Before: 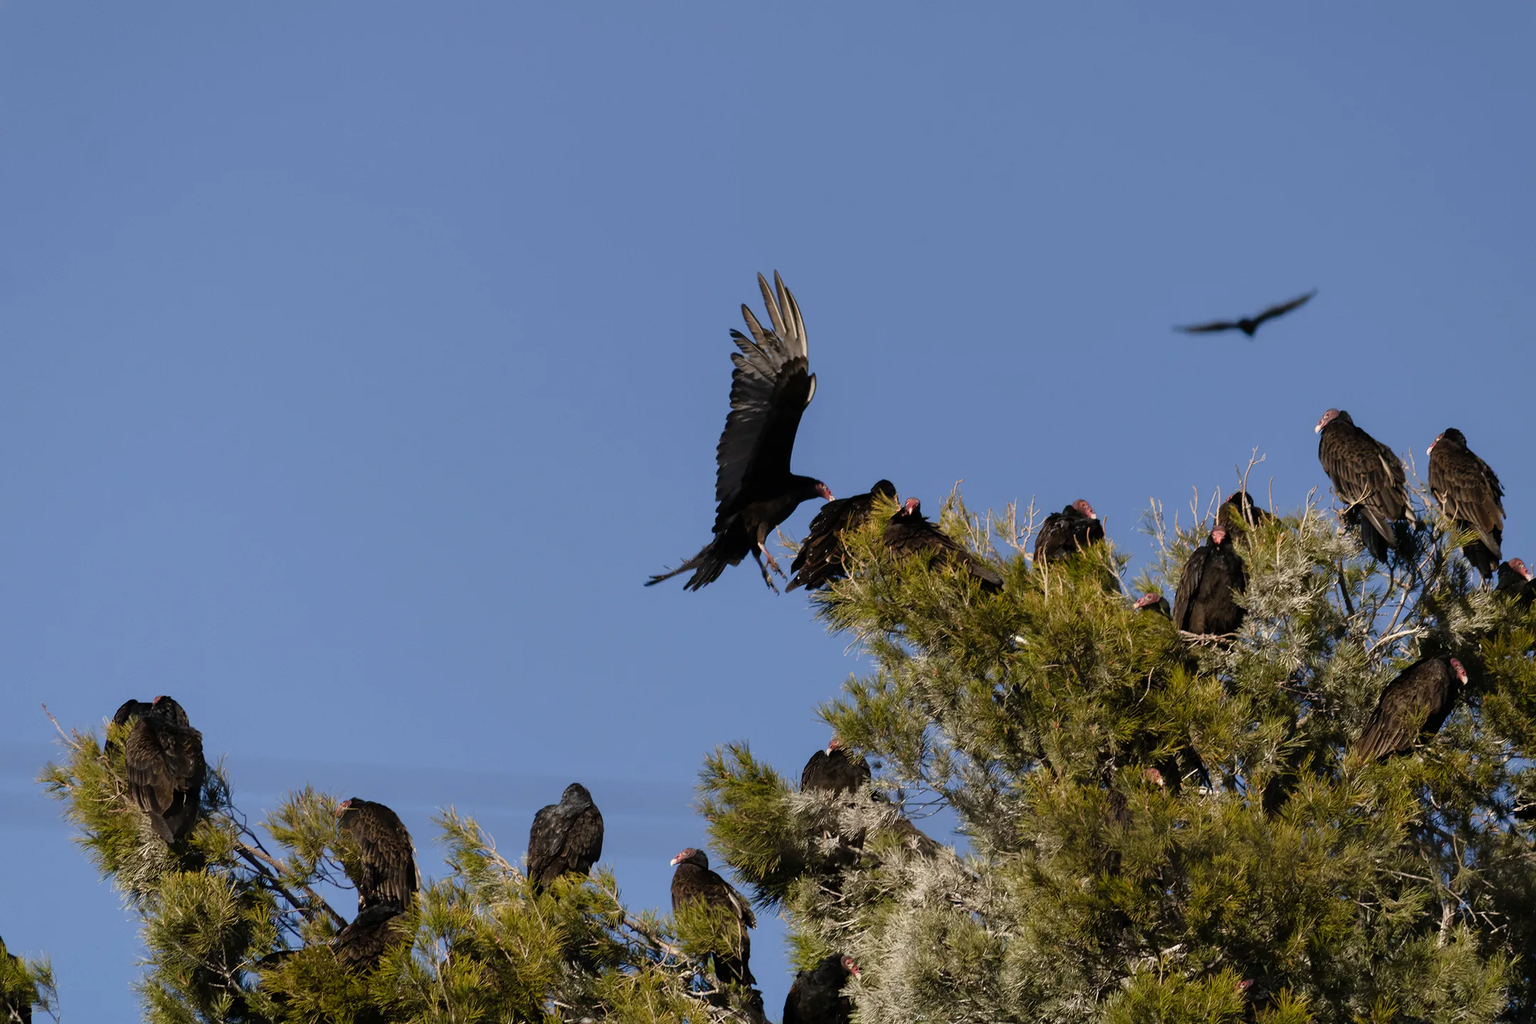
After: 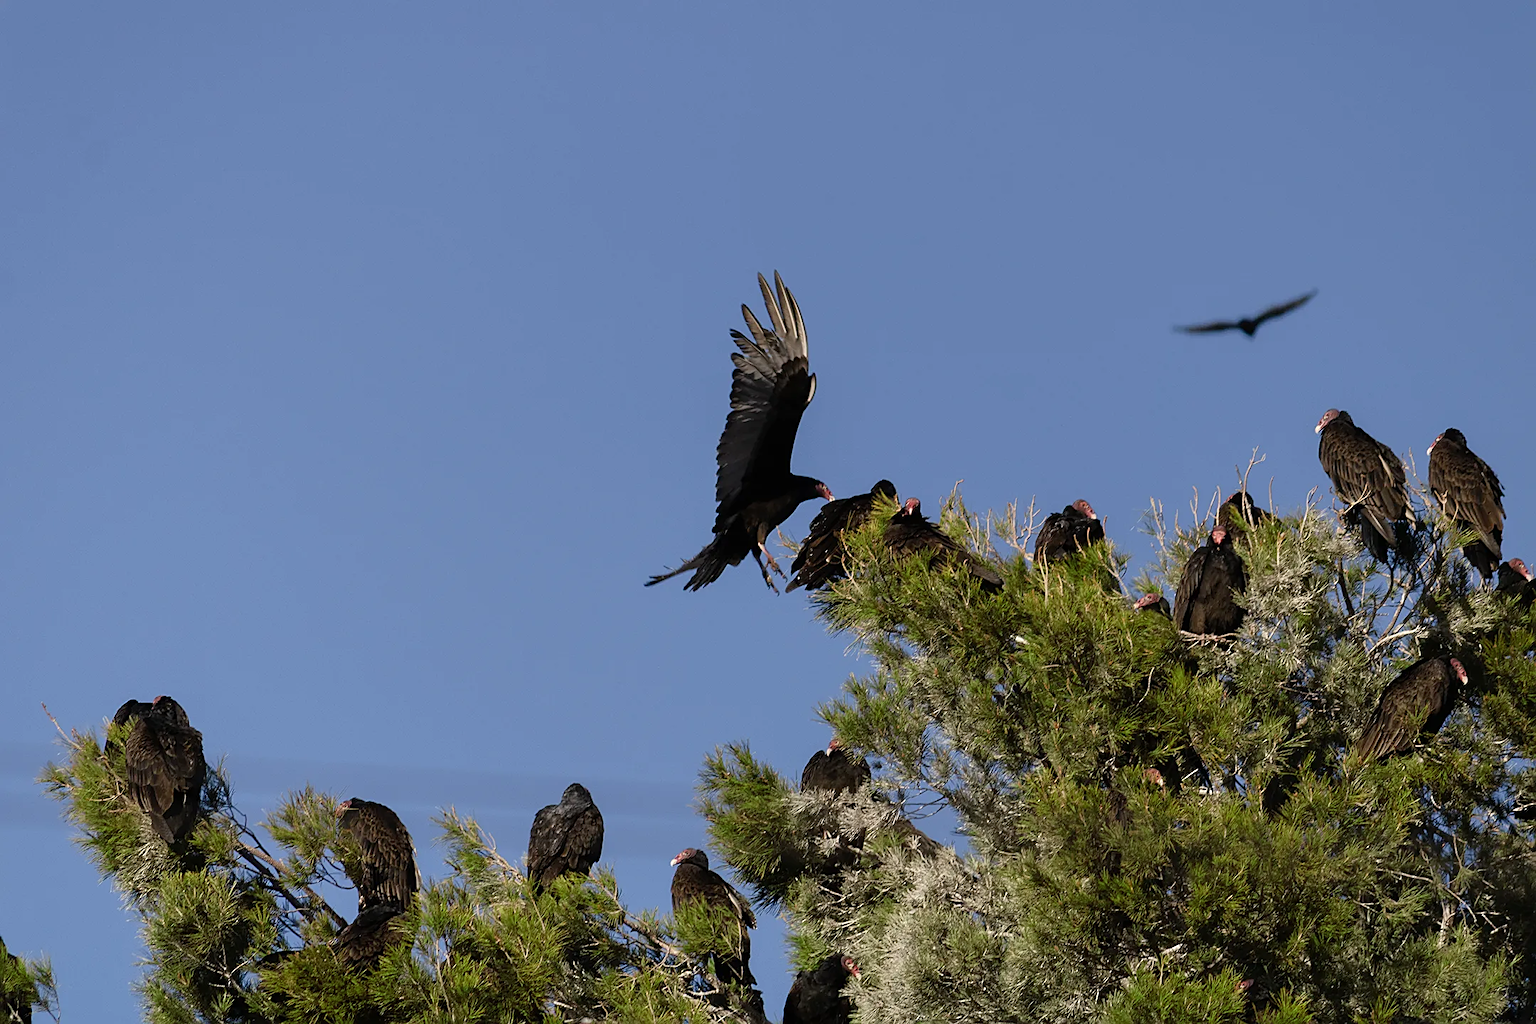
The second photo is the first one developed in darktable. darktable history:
color zones: curves: ch2 [(0, 0.5) (0.143, 0.517) (0.286, 0.571) (0.429, 0.522) (0.571, 0.5) (0.714, 0.5) (0.857, 0.5) (1, 0.5)]
sharpen: on, module defaults
